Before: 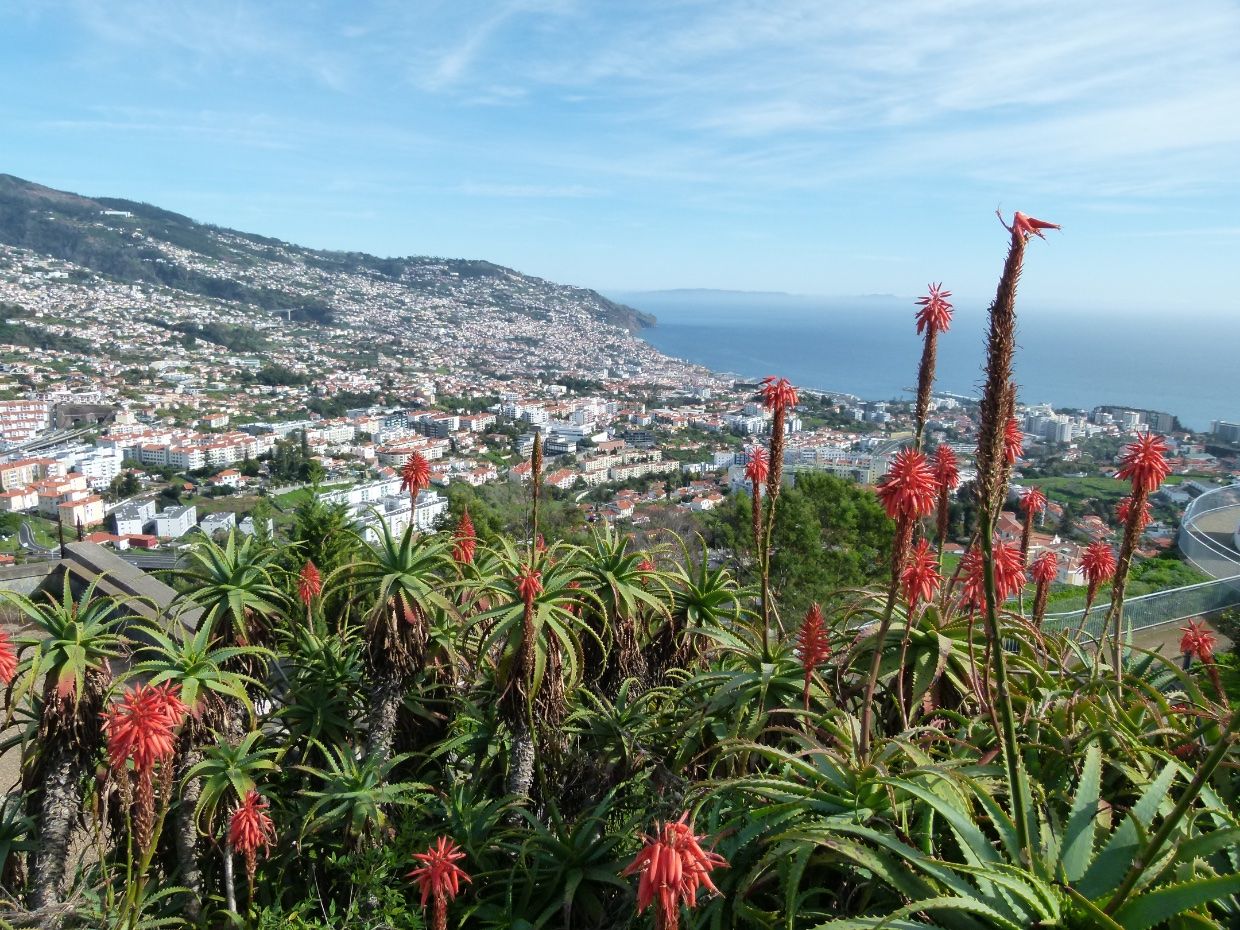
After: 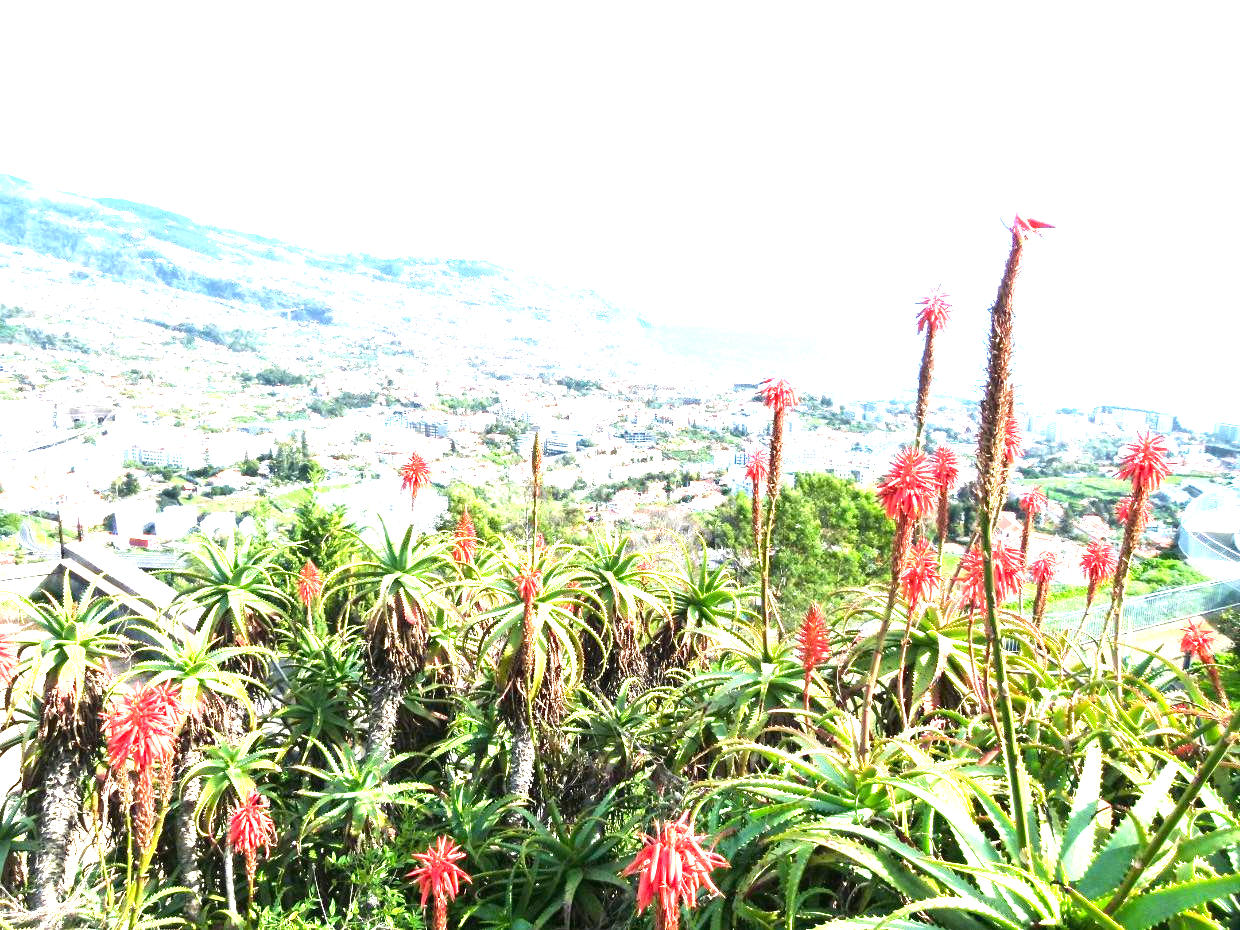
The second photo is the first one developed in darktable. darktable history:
levels: levels [0, 0.352, 0.703]
exposure: black level correction 0, exposure 1.45 EV, compensate exposure bias true, compensate highlight preservation false
